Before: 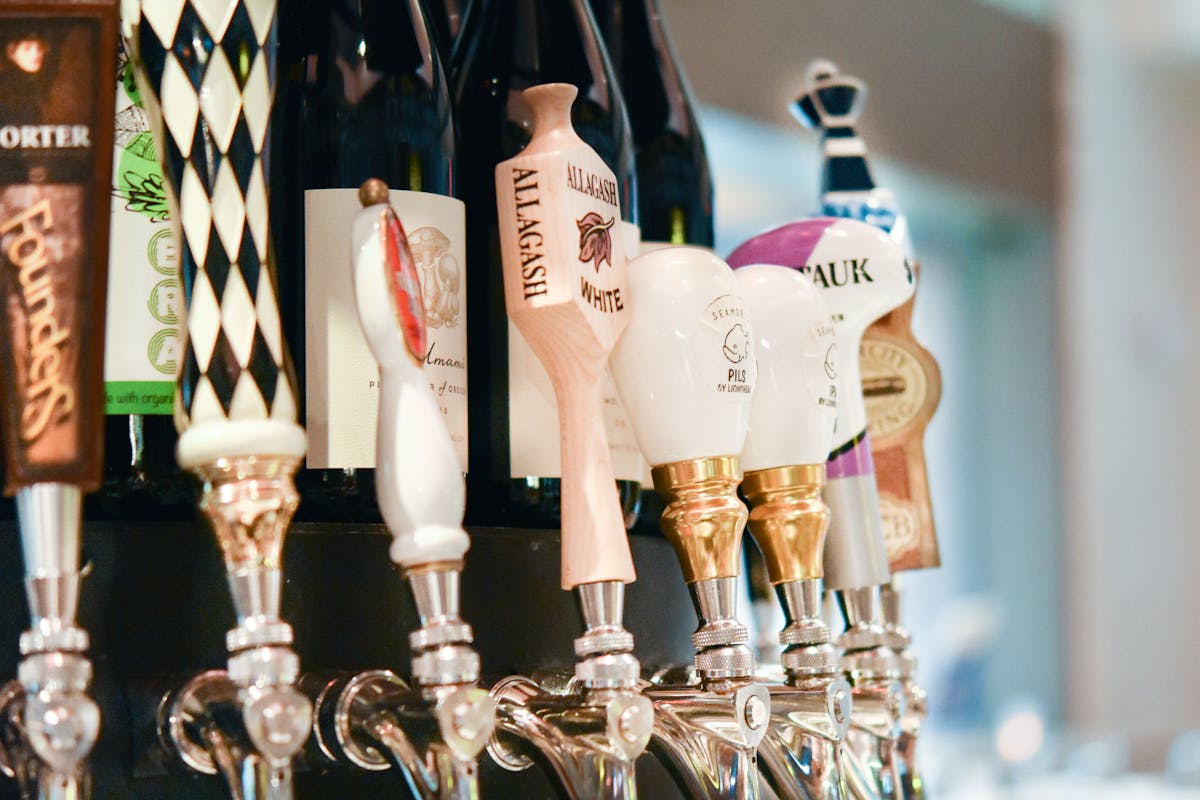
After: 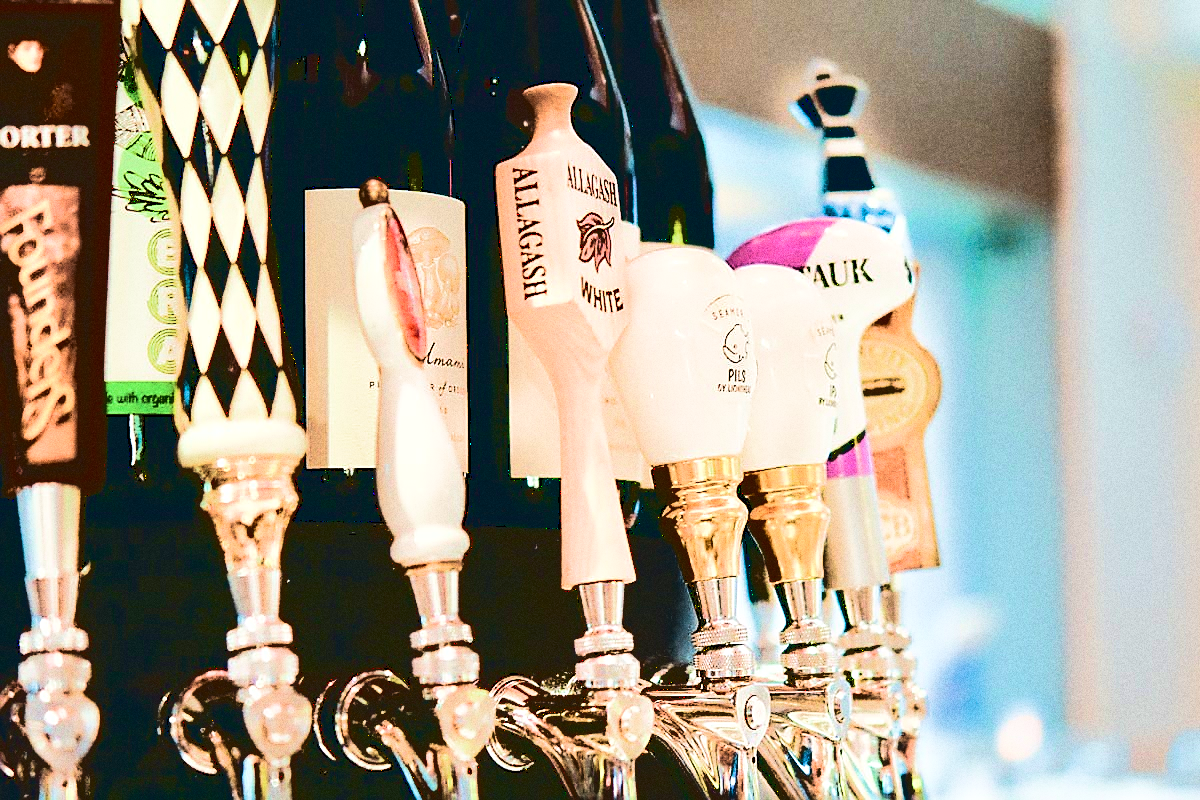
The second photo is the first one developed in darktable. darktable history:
velvia: strength 75%
base curve: curves: ch0 [(0.065, 0.026) (0.236, 0.358) (0.53, 0.546) (0.777, 0.841) (0.924, 0.992)], preserve colors average RGB
grain: coarseness 0.09 ISO, strength 40%
sharpen: radius 1.4, amount 1.25, threshold 0.7
contrast brightness saturation: contrast 0.28
